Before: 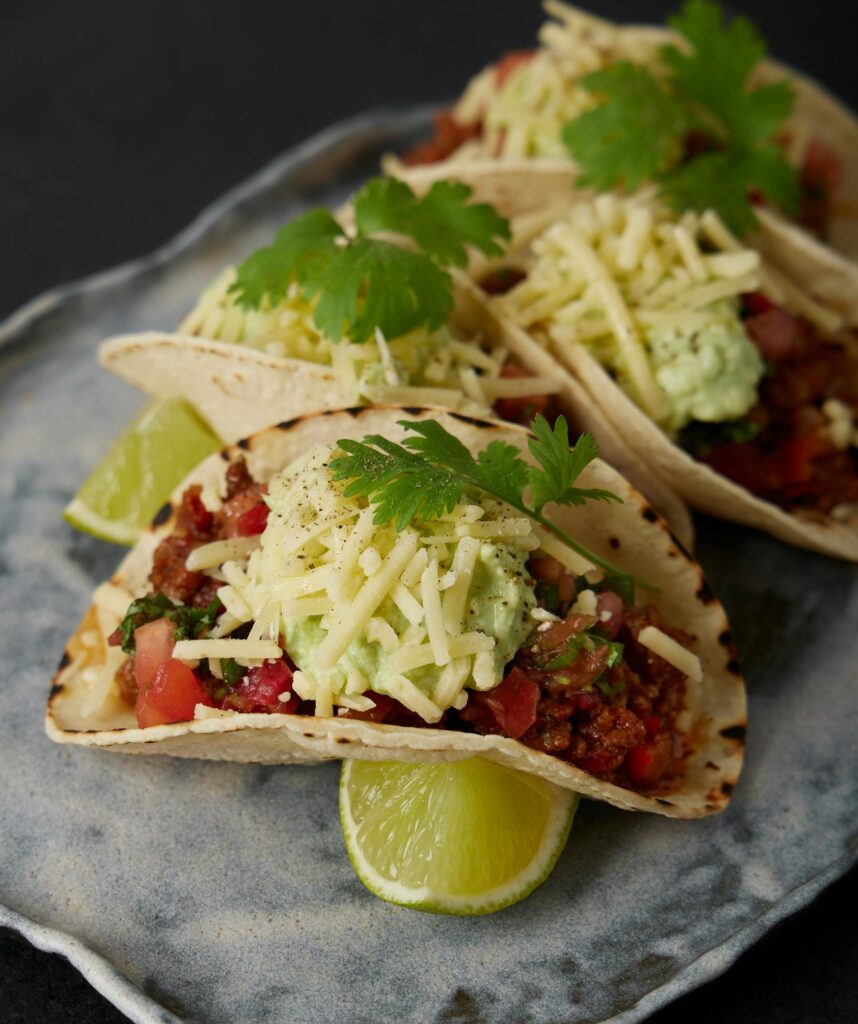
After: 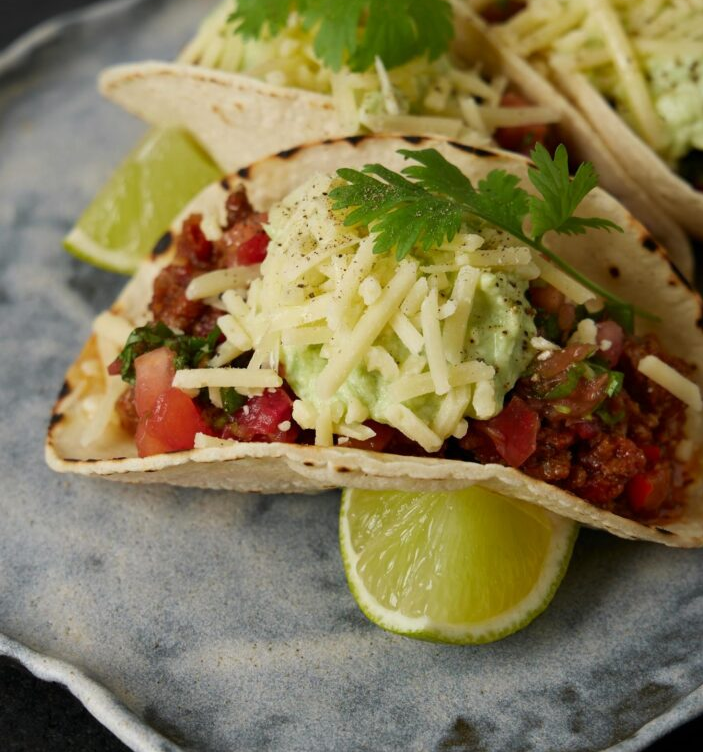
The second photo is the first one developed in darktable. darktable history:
crop: top 26.531%, right 17.959%
